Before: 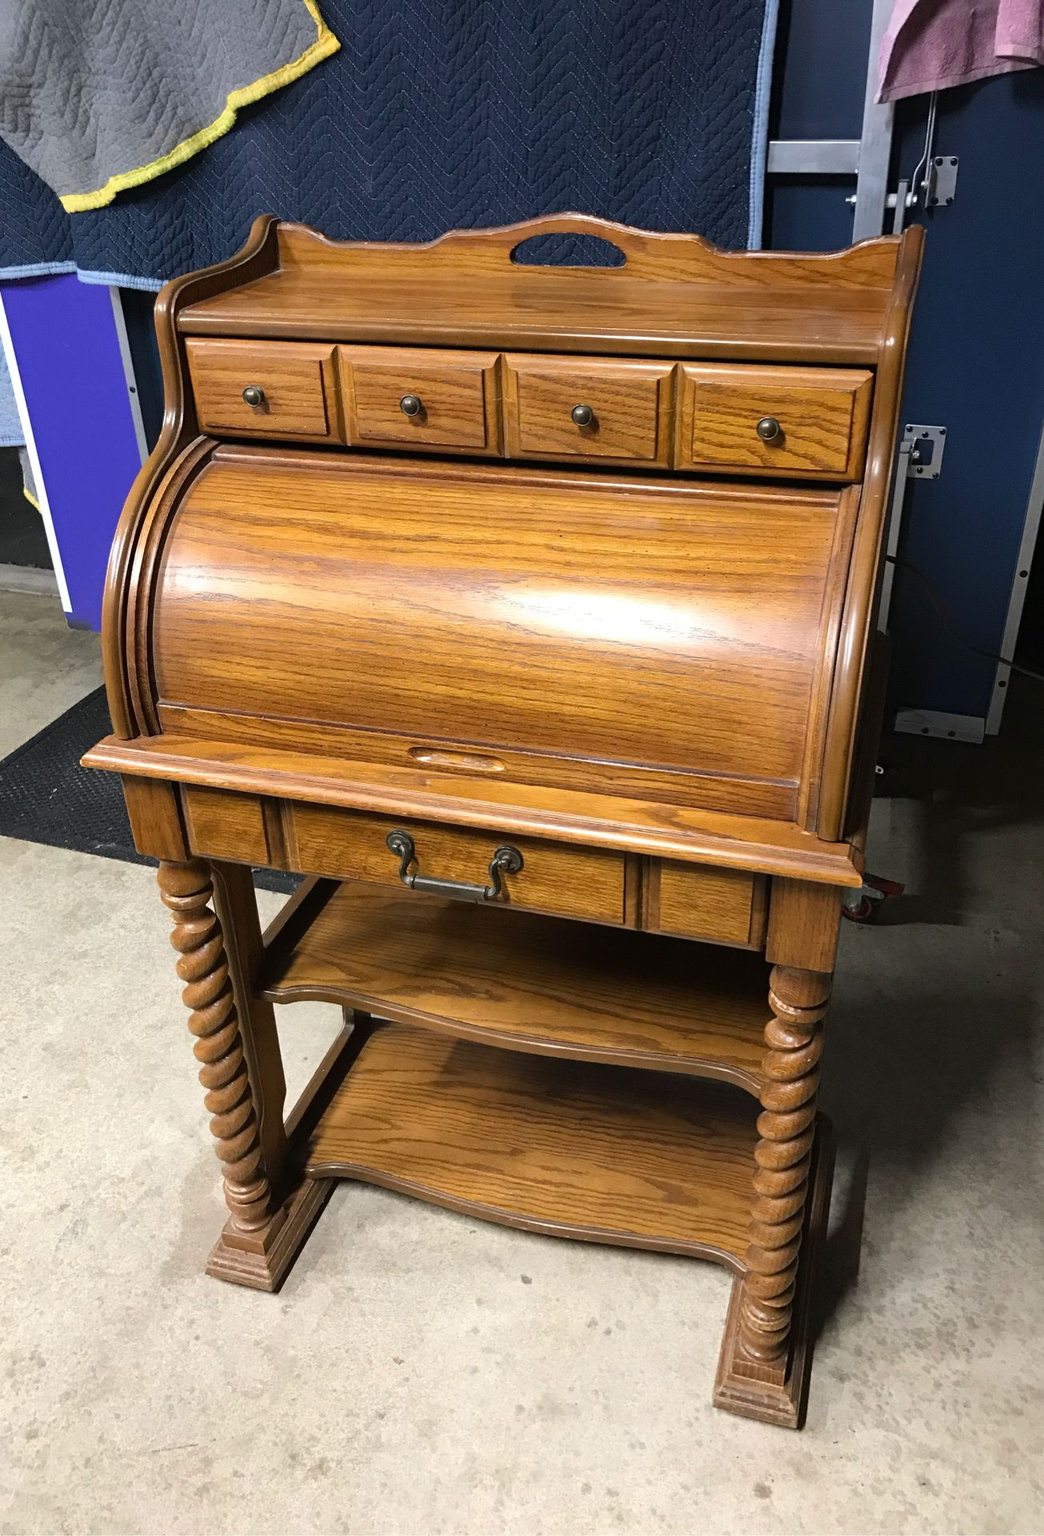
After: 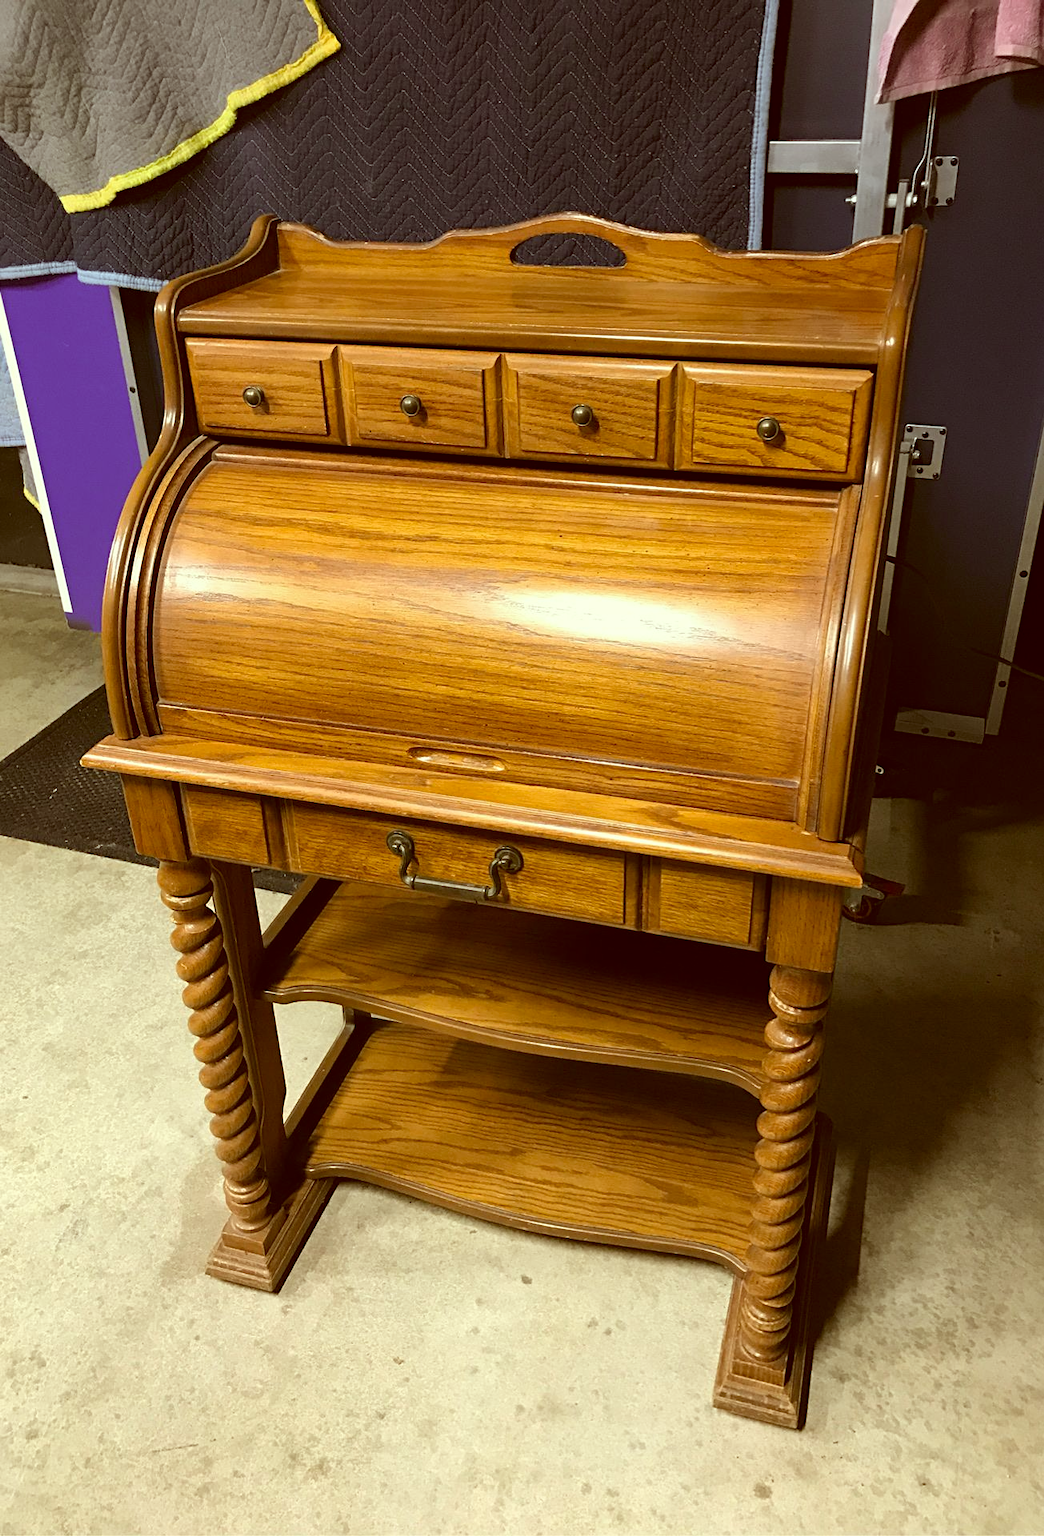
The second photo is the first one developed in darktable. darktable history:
color correction: highlights a* -6.28, highlights b* 9.55, shadows a* 10.9, shadows b* 23.35
color calibration: x 0.342, y 0.355, temperature 5137.82 K
sharpen: amount 0.201
